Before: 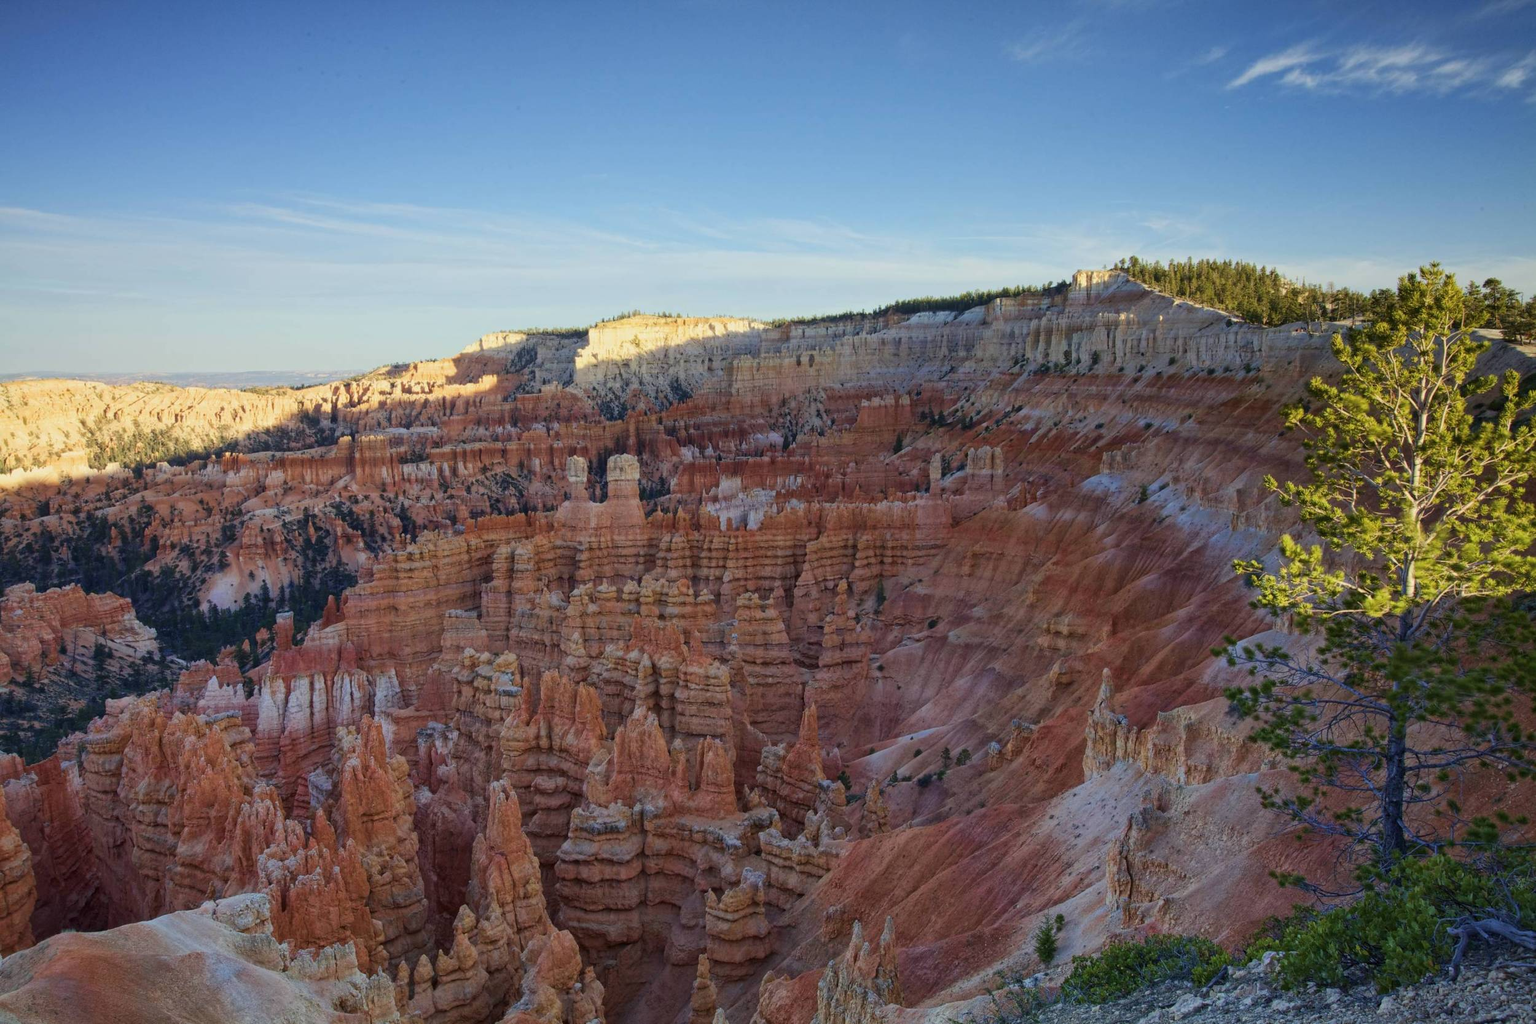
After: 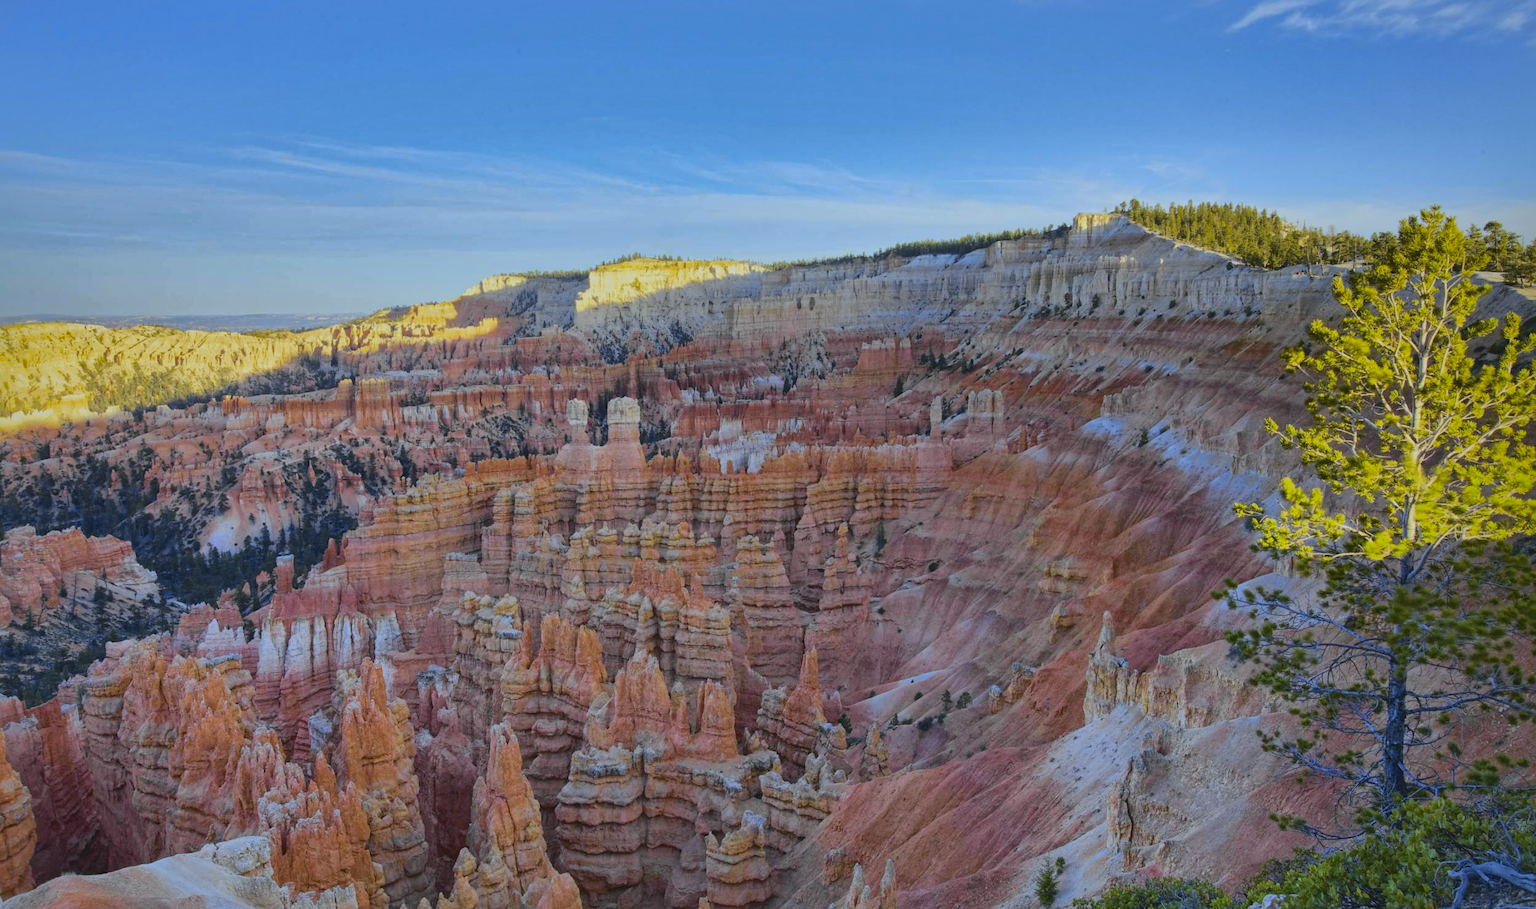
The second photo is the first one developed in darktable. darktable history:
shadows and highlights: shadows 38.43, highlights -74.54
tone curve: curves: ch0 [(0, 0.013) (0.129, 0.1) (0.327, 0.382) (0.489, 0.573) (0.66, 0.748) (0.858, 0.926) (1, 0.977)]; ch1 [(0, 0) (0.353, 0.344) (0.45, 0.46) (0.498, 0.495) (0.521, 0.506) (0.563, 0.559) (0.592, 0.585) (0.657, 0.655) (1, 1)]; ch2 [(0, 0) (0.333, 0.346) (0.375, 0.375) (0.427, 0.44) (0.5, 0.501) (0.505, 0.499) (0.528, 0.533) (0.579, 0.61) (0.612, 0.644) (0.66, 0.715) (1, 1)], color space Lab, independent channels, preserve colors none
white balance: red 0.931, blue 1.11
crop and rotate: top 5.609%, bottom 5.609%
lowpass: radius 0.1, contrast 0.85, saturation 1.1, unbound 0
